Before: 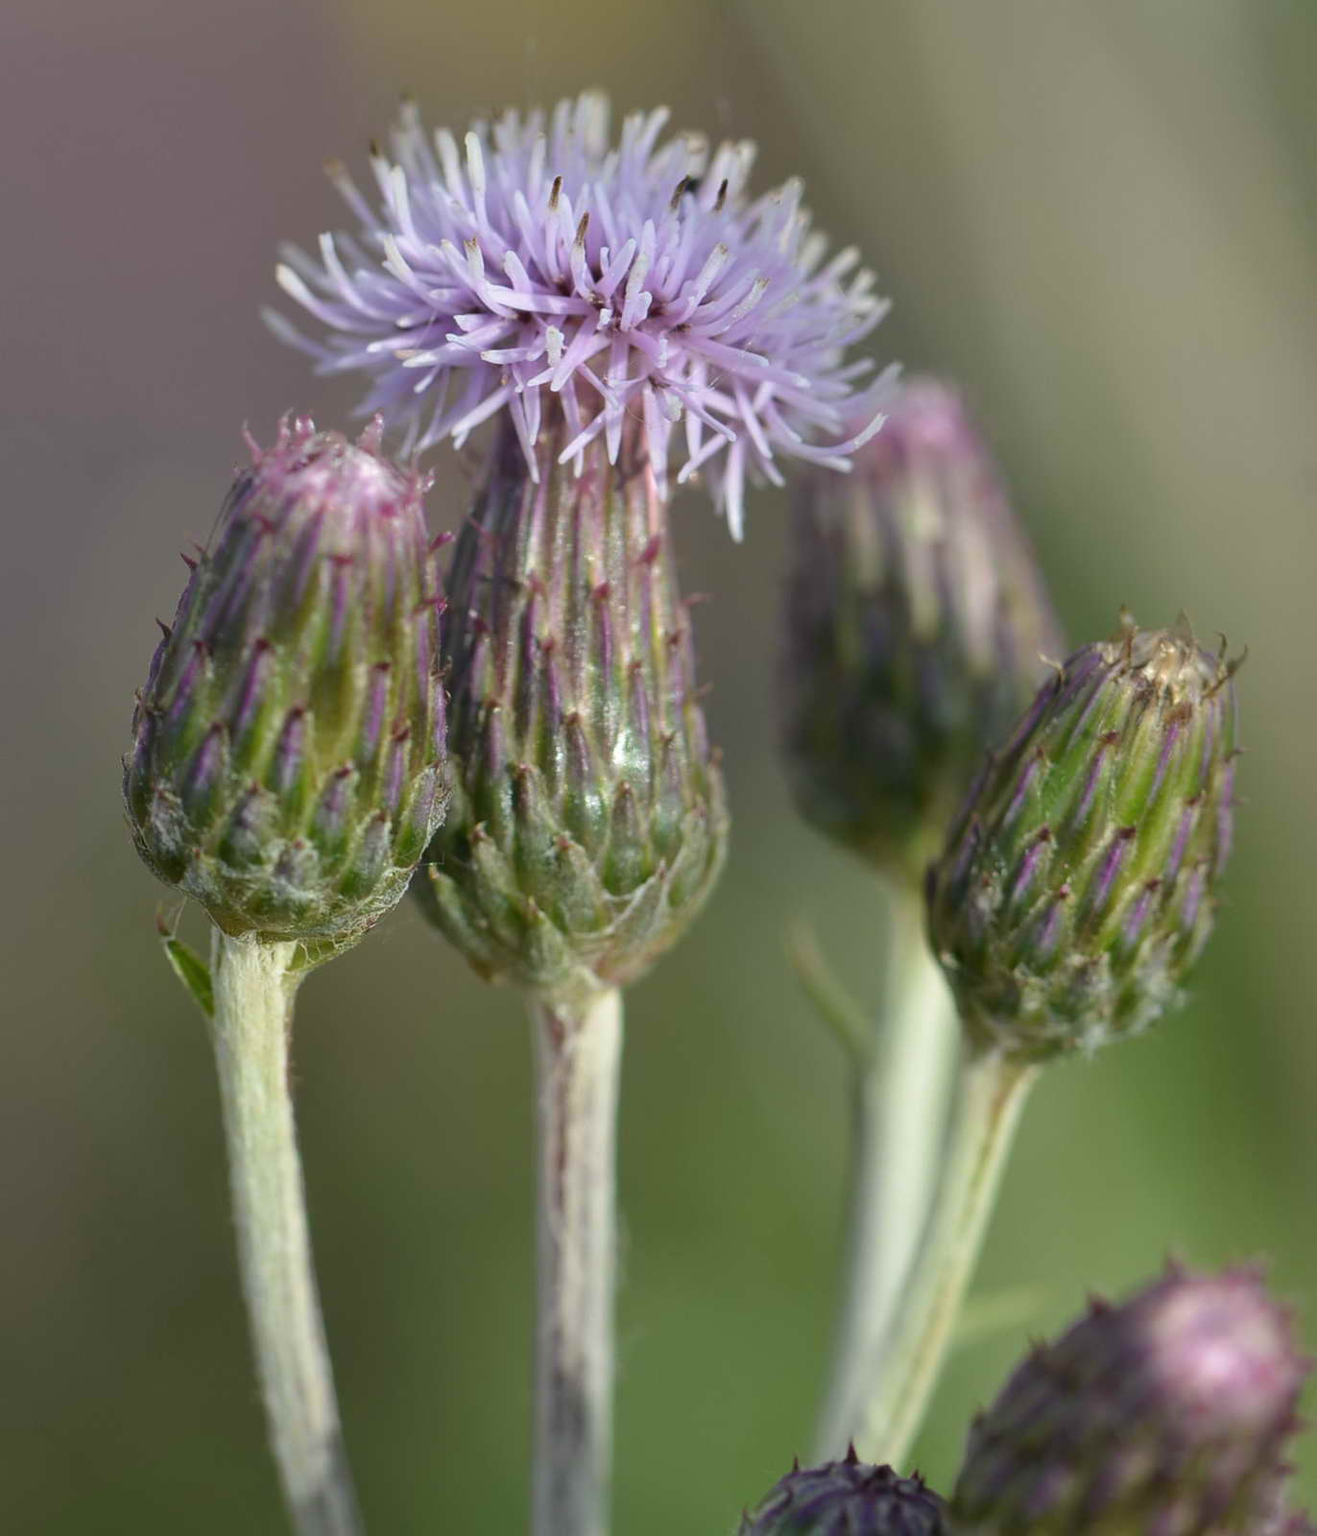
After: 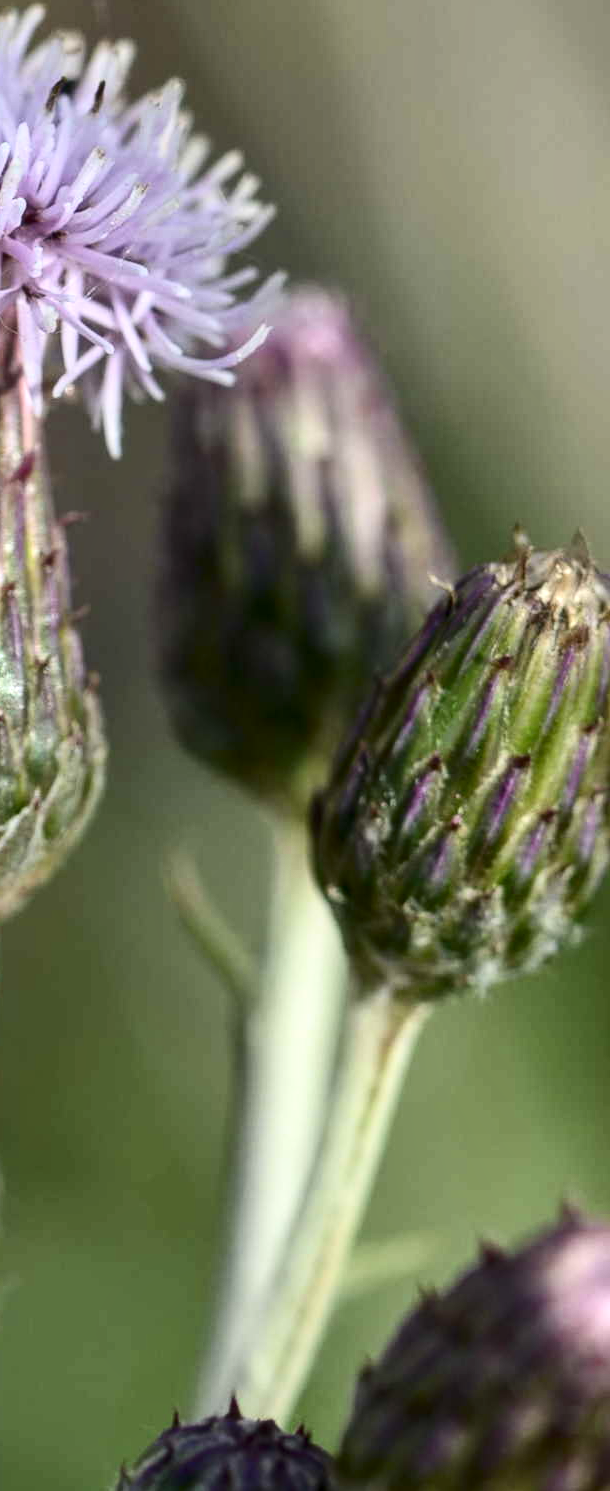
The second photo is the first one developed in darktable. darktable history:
local contrast: detail 130%
contrast brightness saturation: contrast 0.28
crop: left 47.628%, top 6.643%, right 7.874%
